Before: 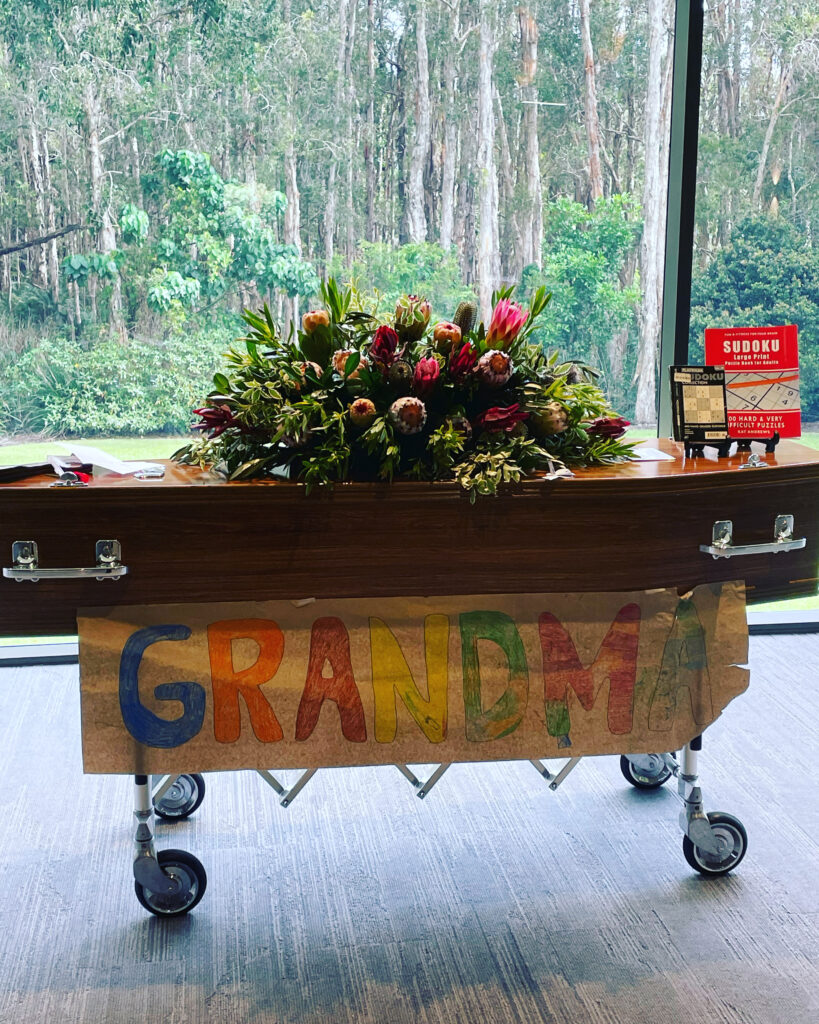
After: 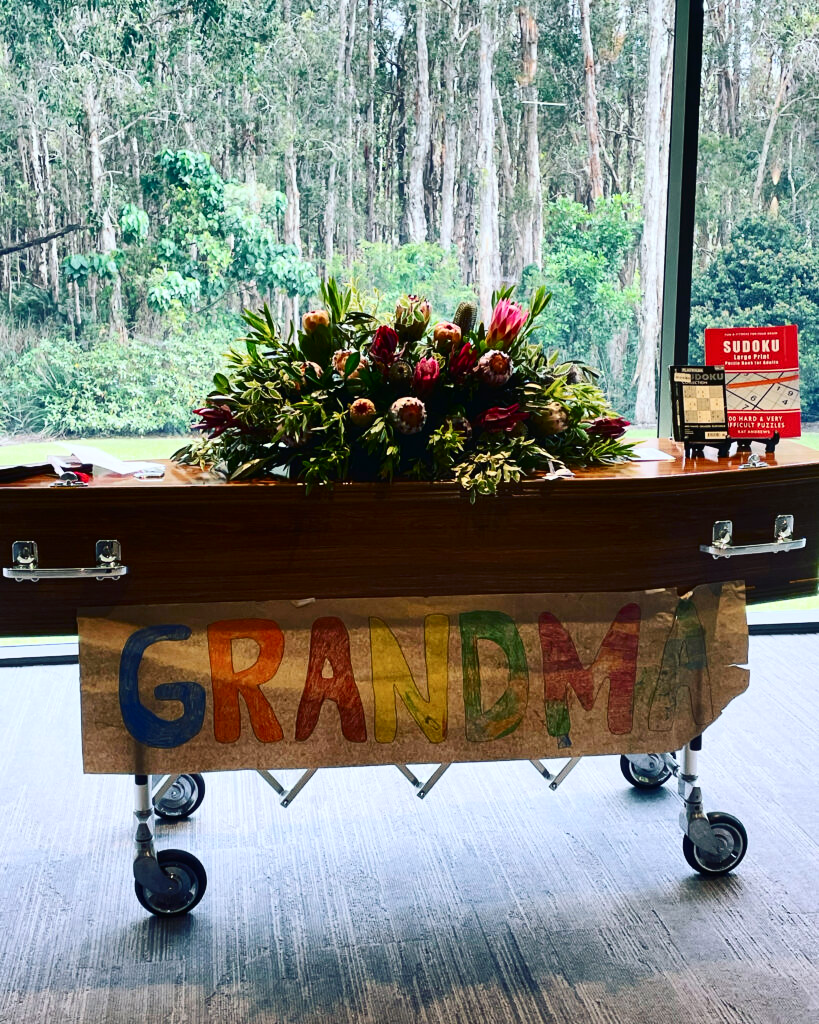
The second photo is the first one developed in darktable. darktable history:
shadows and highlights: radius 100.41, shadows 50.55, highlights -64.36, highlights color adjustment 49.82%, soften with gaussian
contrast brightness saturation: contrast 0.28
contrast equalizer: y [[0.5, 0.5, 0.472, 0.5, 0.5, 0.5], [0.5 ×6], [0.5 ×6], [0 ×6], [0 ×6]]
